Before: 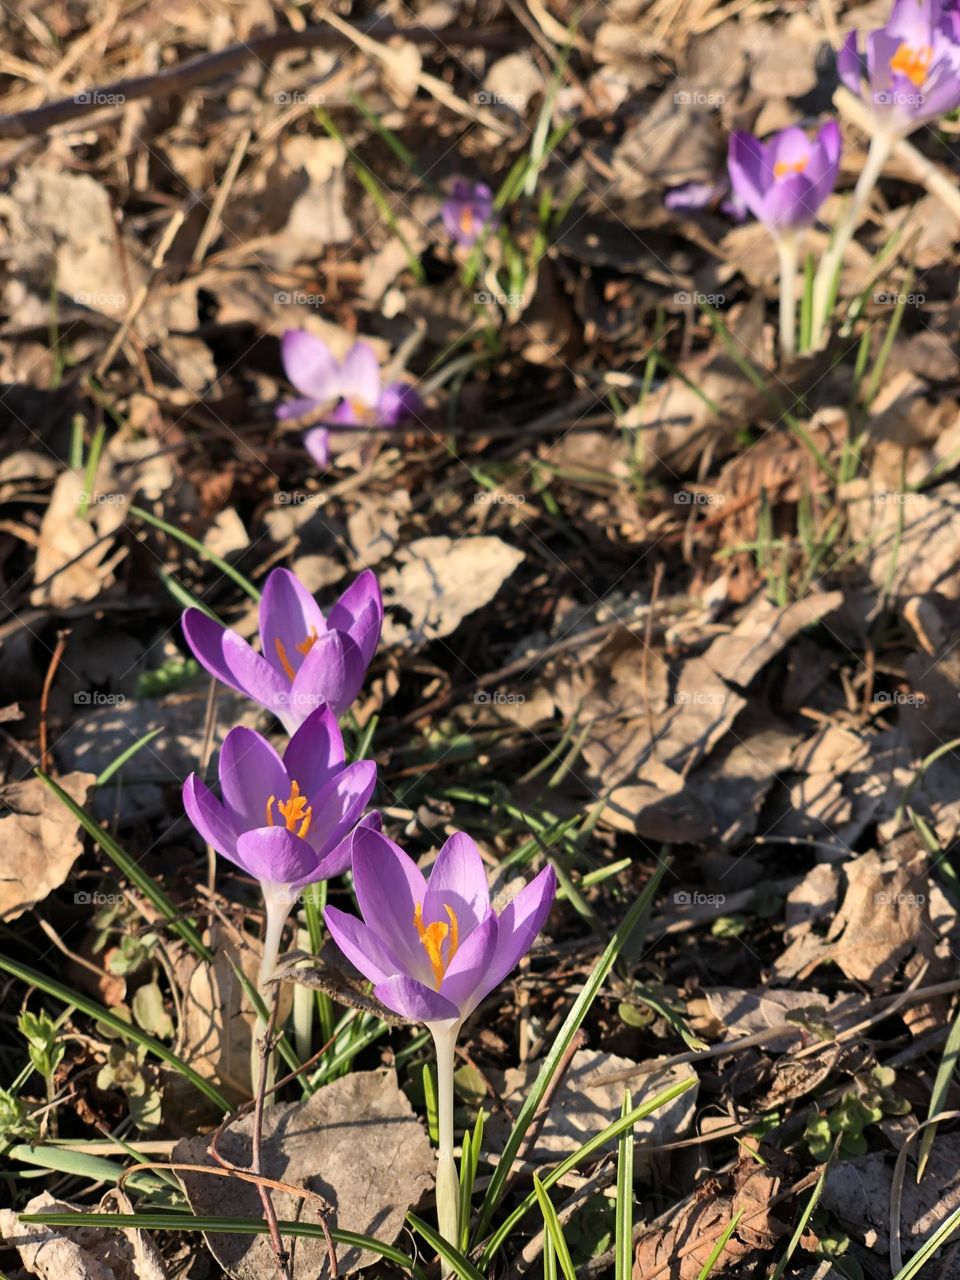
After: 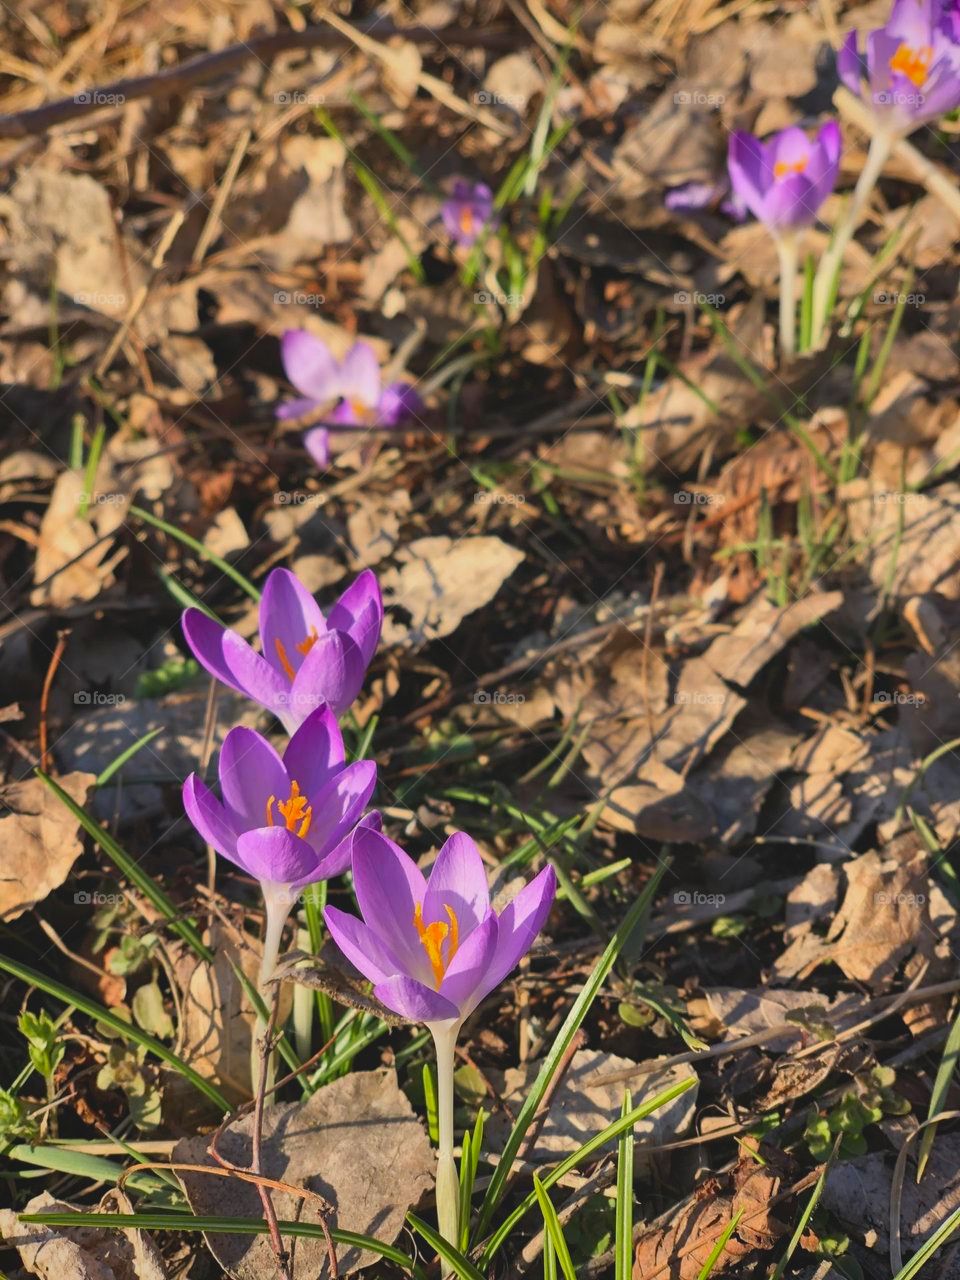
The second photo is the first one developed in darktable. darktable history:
contrast brightness saturation: contrast -0.19, saturation 0.19
vignetting: brightness -0.233, saturation 0.141
